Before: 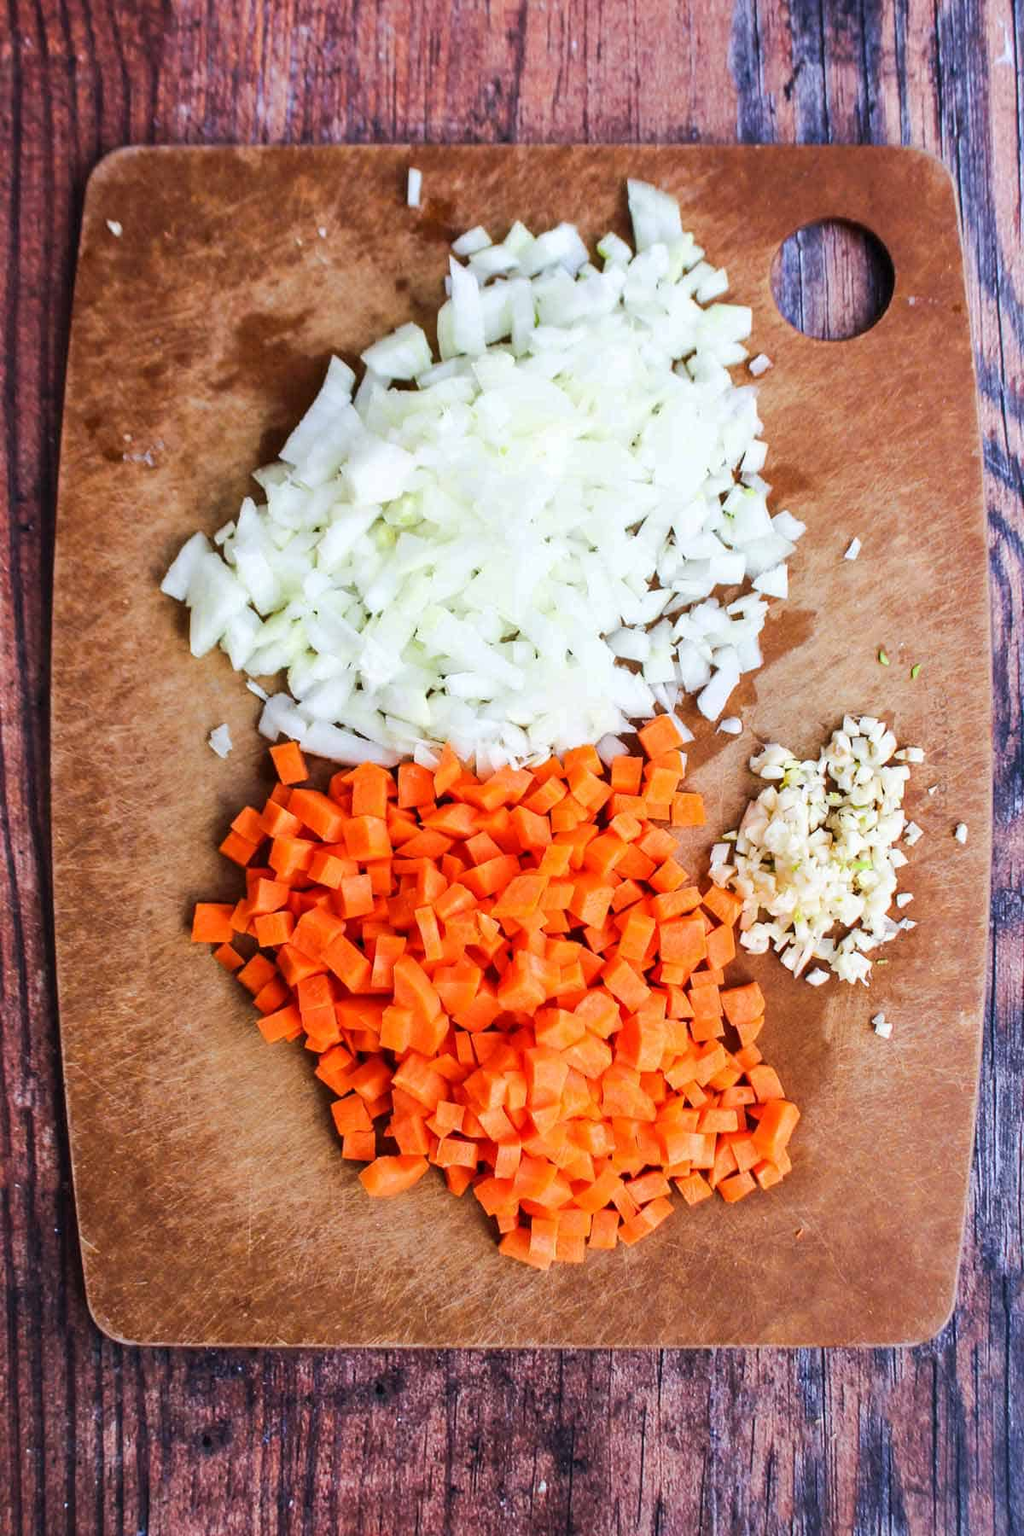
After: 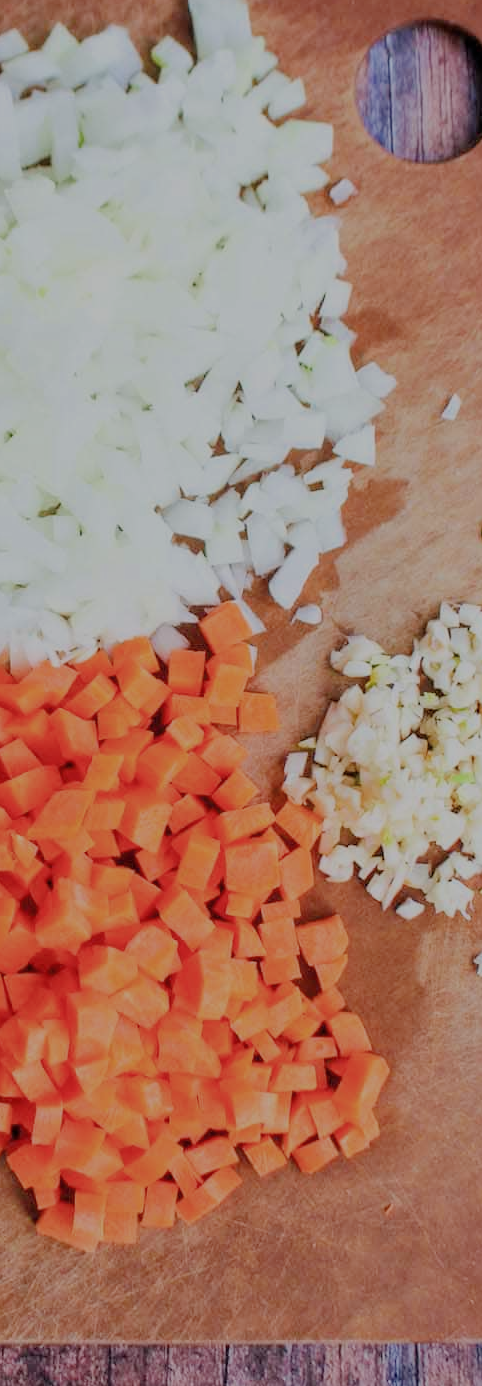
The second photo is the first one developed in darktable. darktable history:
crop: left 45.715%, top 13.15%, right 14.052%, bottom 9.832%
filmic rgb: middle gray luminance 2.71%, black relative exposure -9.95 EV, white relative exposure 7 EV, dynamic range scaling 9.28%, target black luminance 0%, hardness 3.16, latitude 44.53%, contrast 0.67, highlights saturation mix 5.35%, shadows ↔ highlights balance 13.65%
tone equalizer: mask exposure compensation -0.512 EV
